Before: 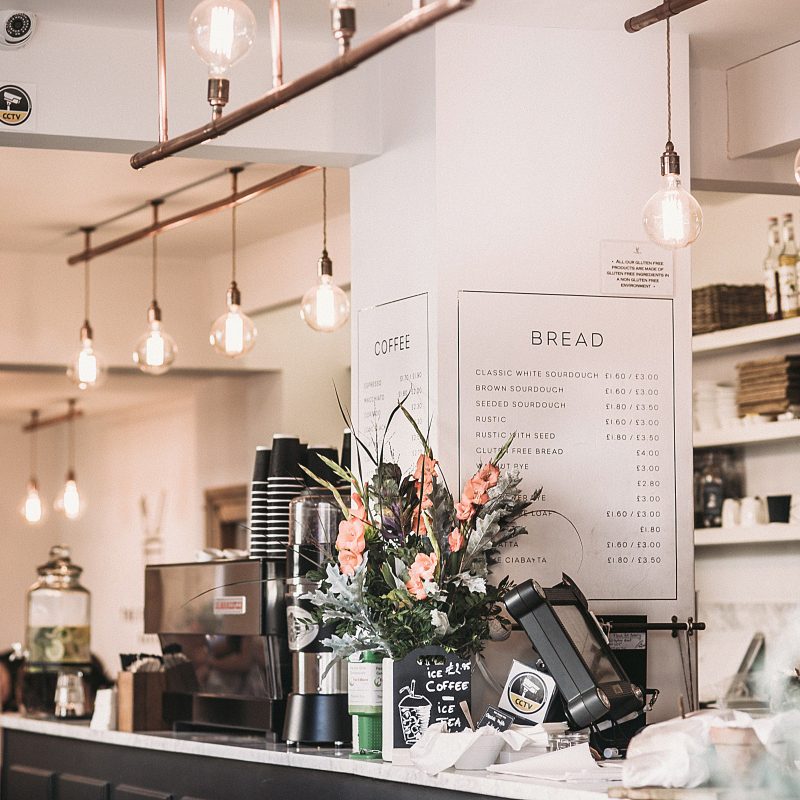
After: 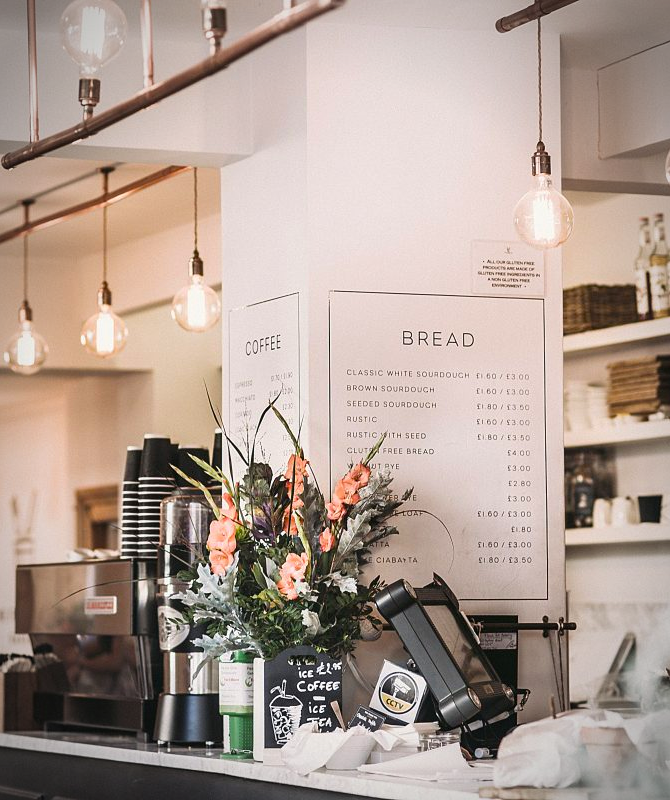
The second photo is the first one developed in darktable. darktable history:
color balance rgb: perceptual saturation grading › global saturation 25%, global vibrance 10%
crop: left 16.145%
vignetting: automatic ratio true
